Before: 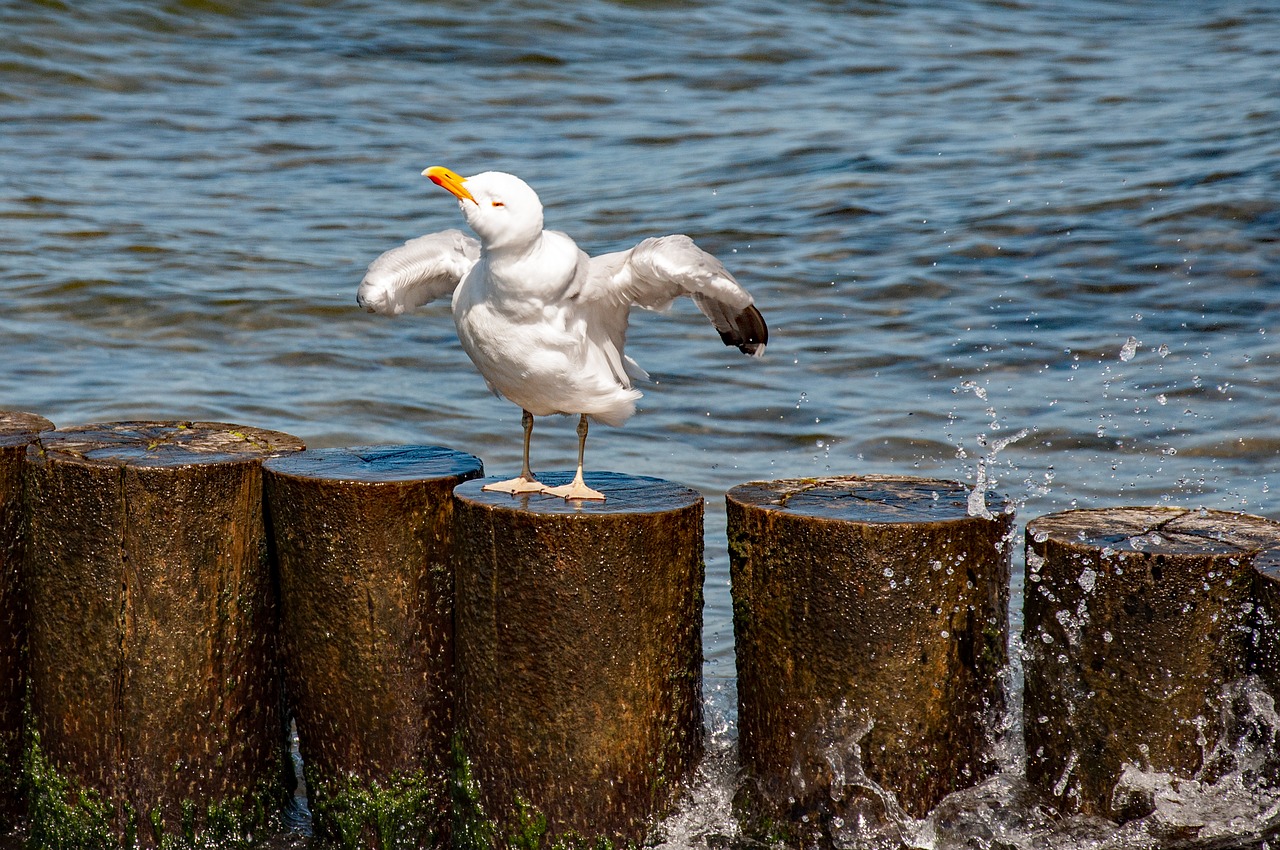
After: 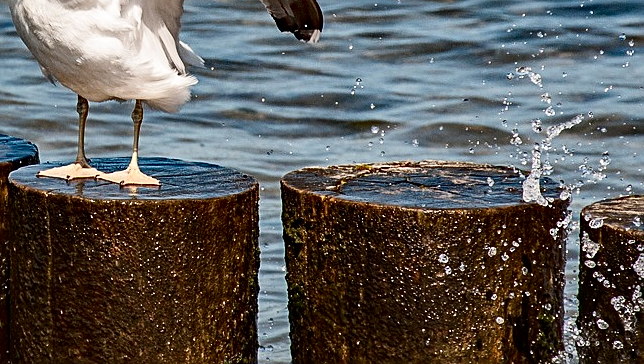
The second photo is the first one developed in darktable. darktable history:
sharpen: on, module defaults
crop: left 34.792%, top 37.049%, right 14.852%, bottom 20.082%
contrast brightness saturation: contrast 0.222
